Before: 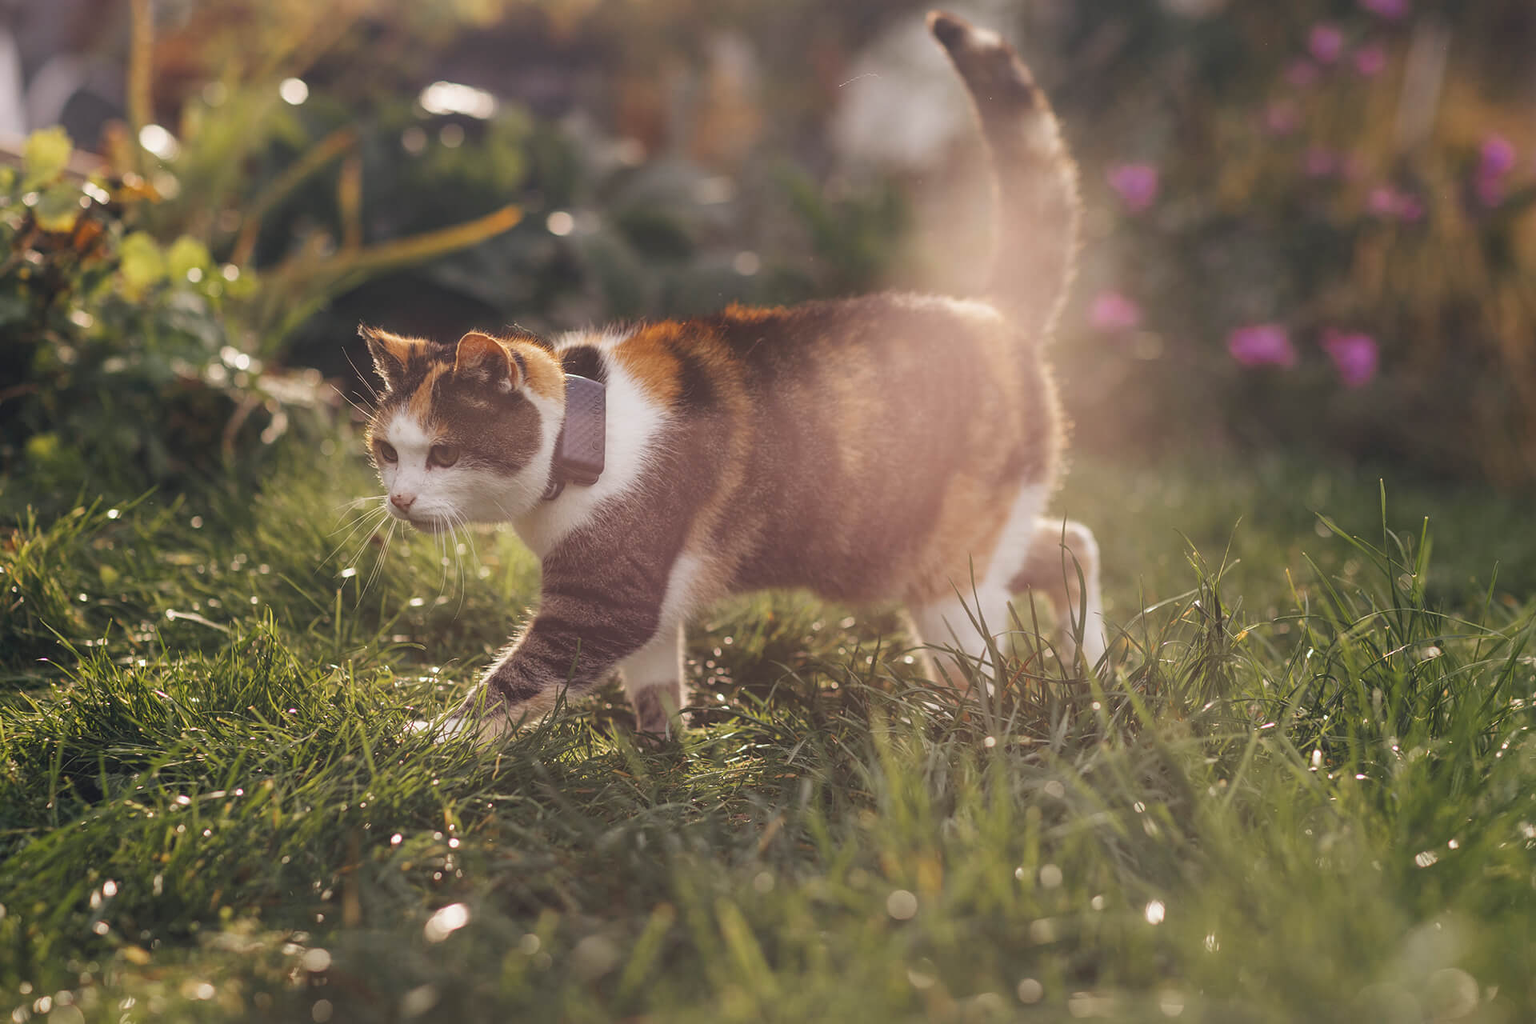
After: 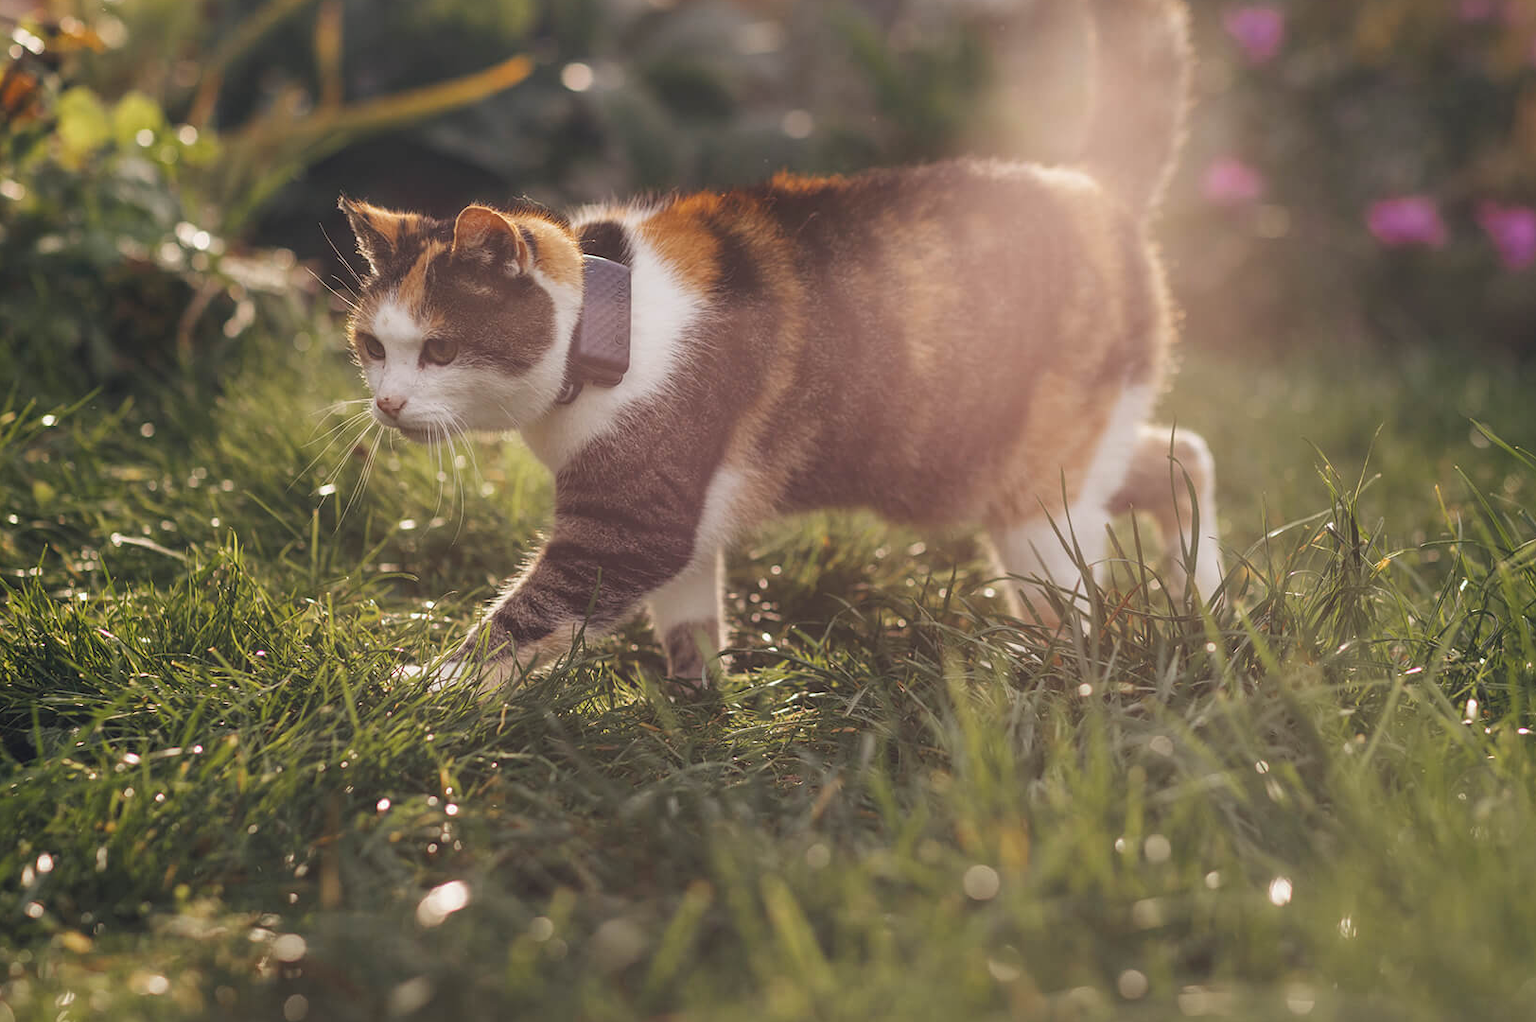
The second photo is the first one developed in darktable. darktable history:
crop and rotate: left 4.724%, top 15.517%, right 10.69%
